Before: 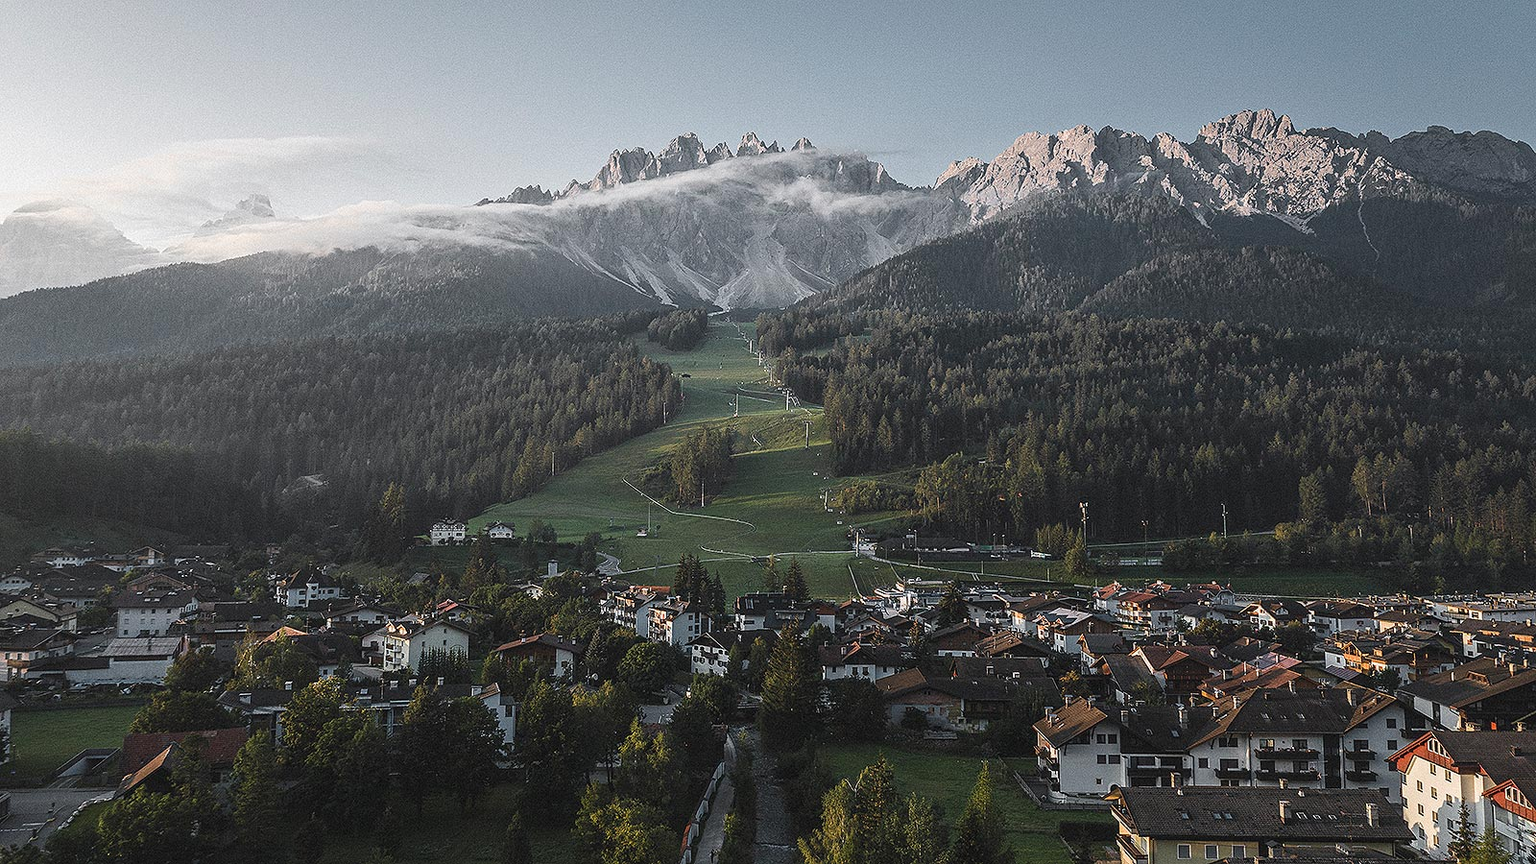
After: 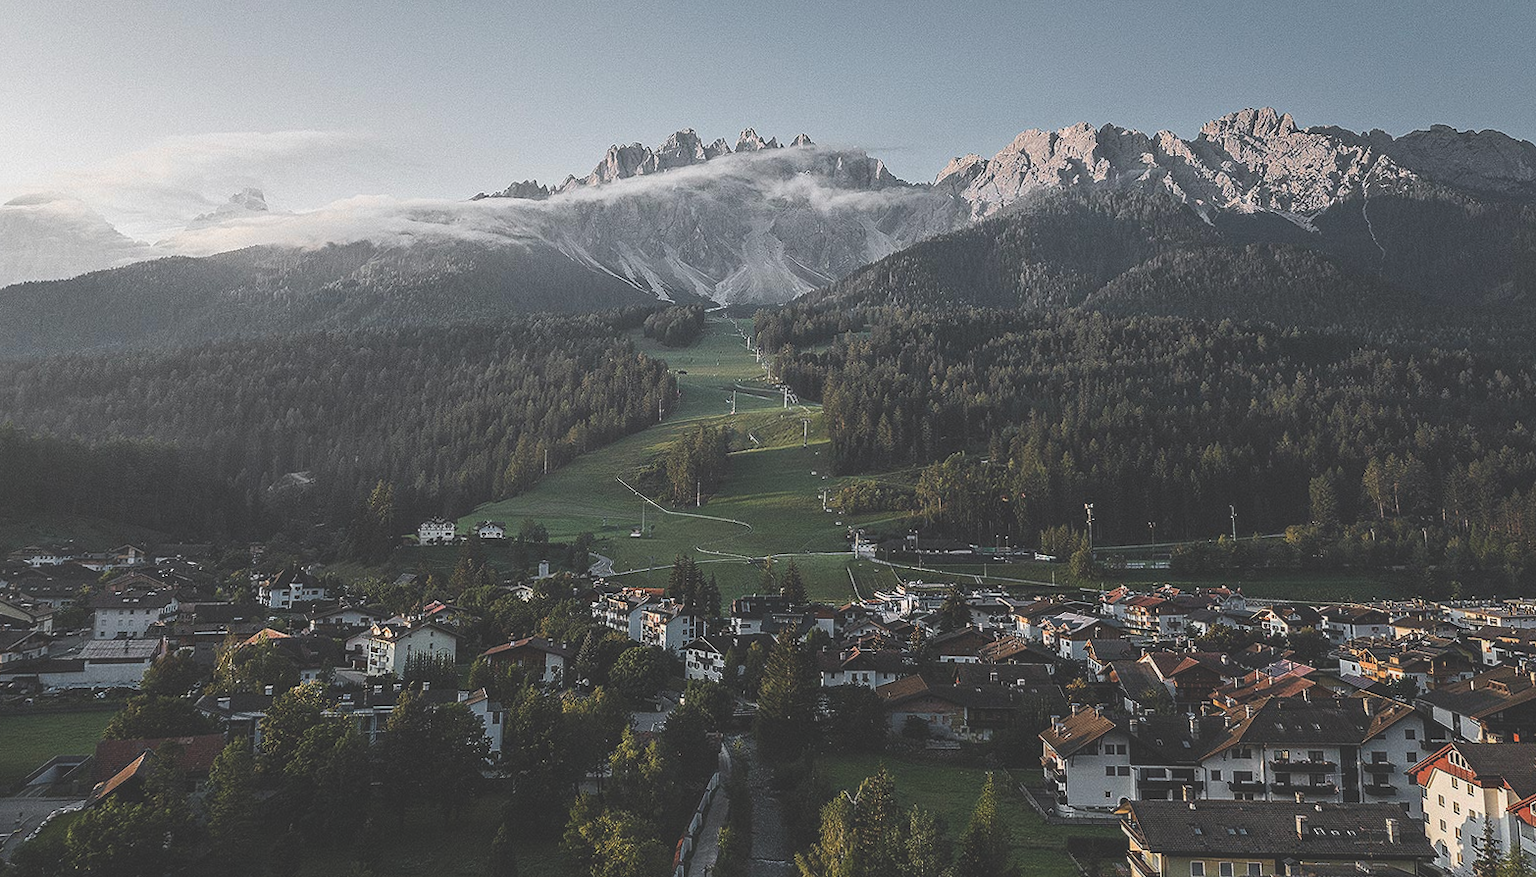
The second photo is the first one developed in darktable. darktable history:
exposure: black level correction -0.025, exposure -0.117 EV, compensate highlight preservation false
rotate and perspective: rotation 0.226°, lens shift (vertical) -0.042, crop left 0.023, crop right 0.982, crop top 0.006, crop bottom 0.994
